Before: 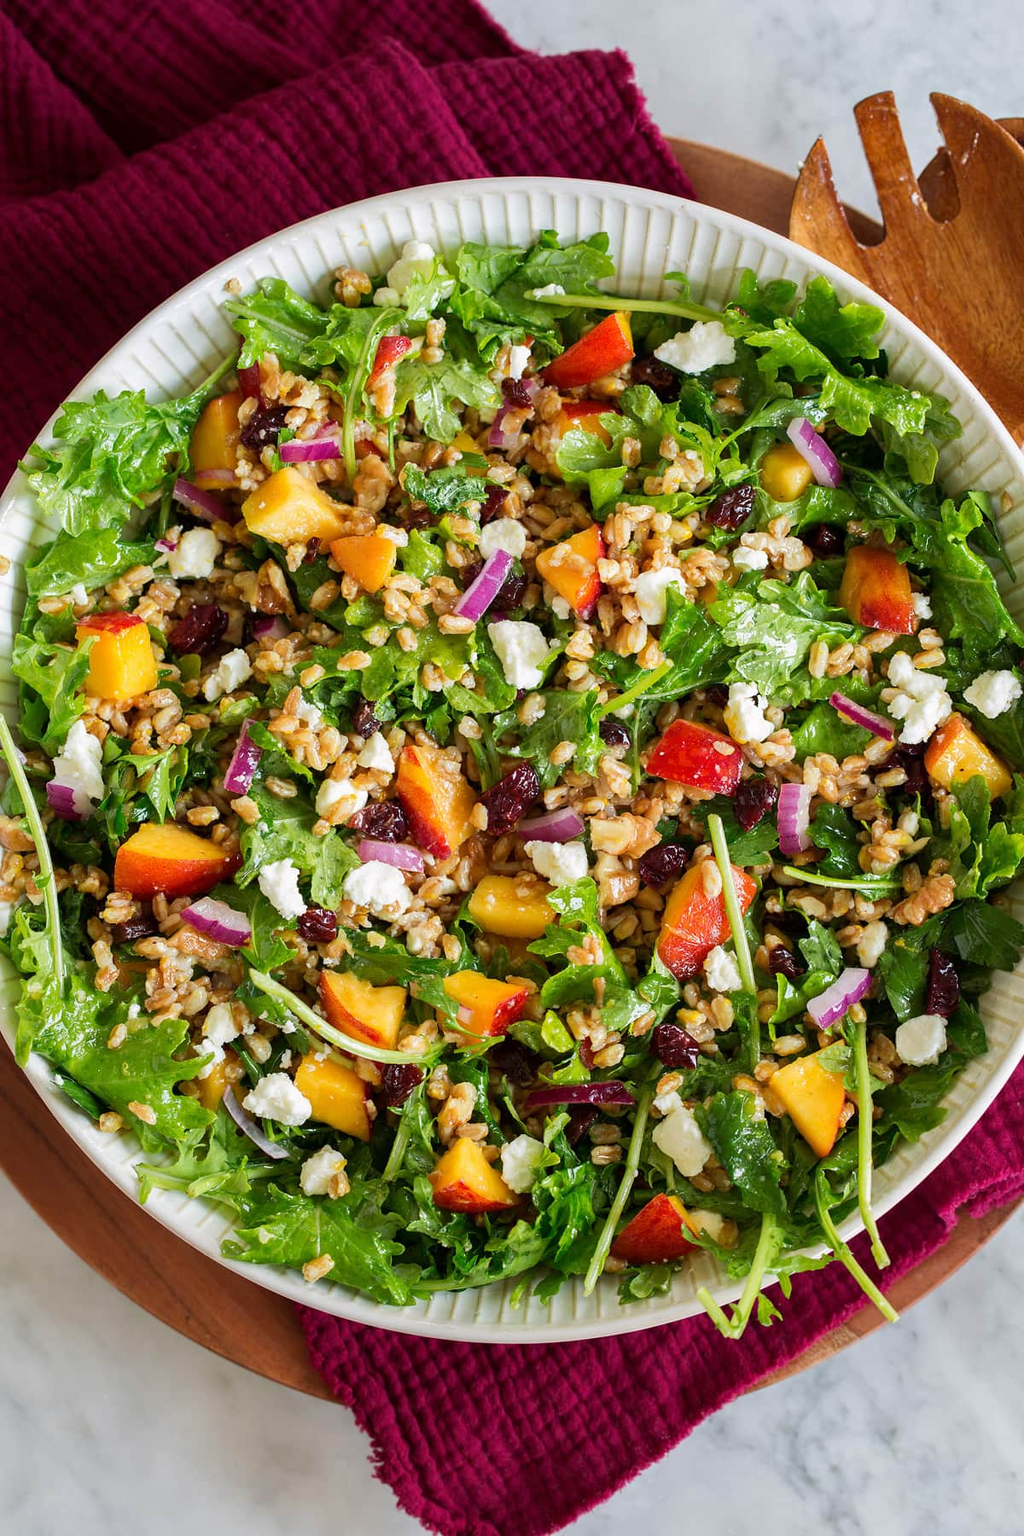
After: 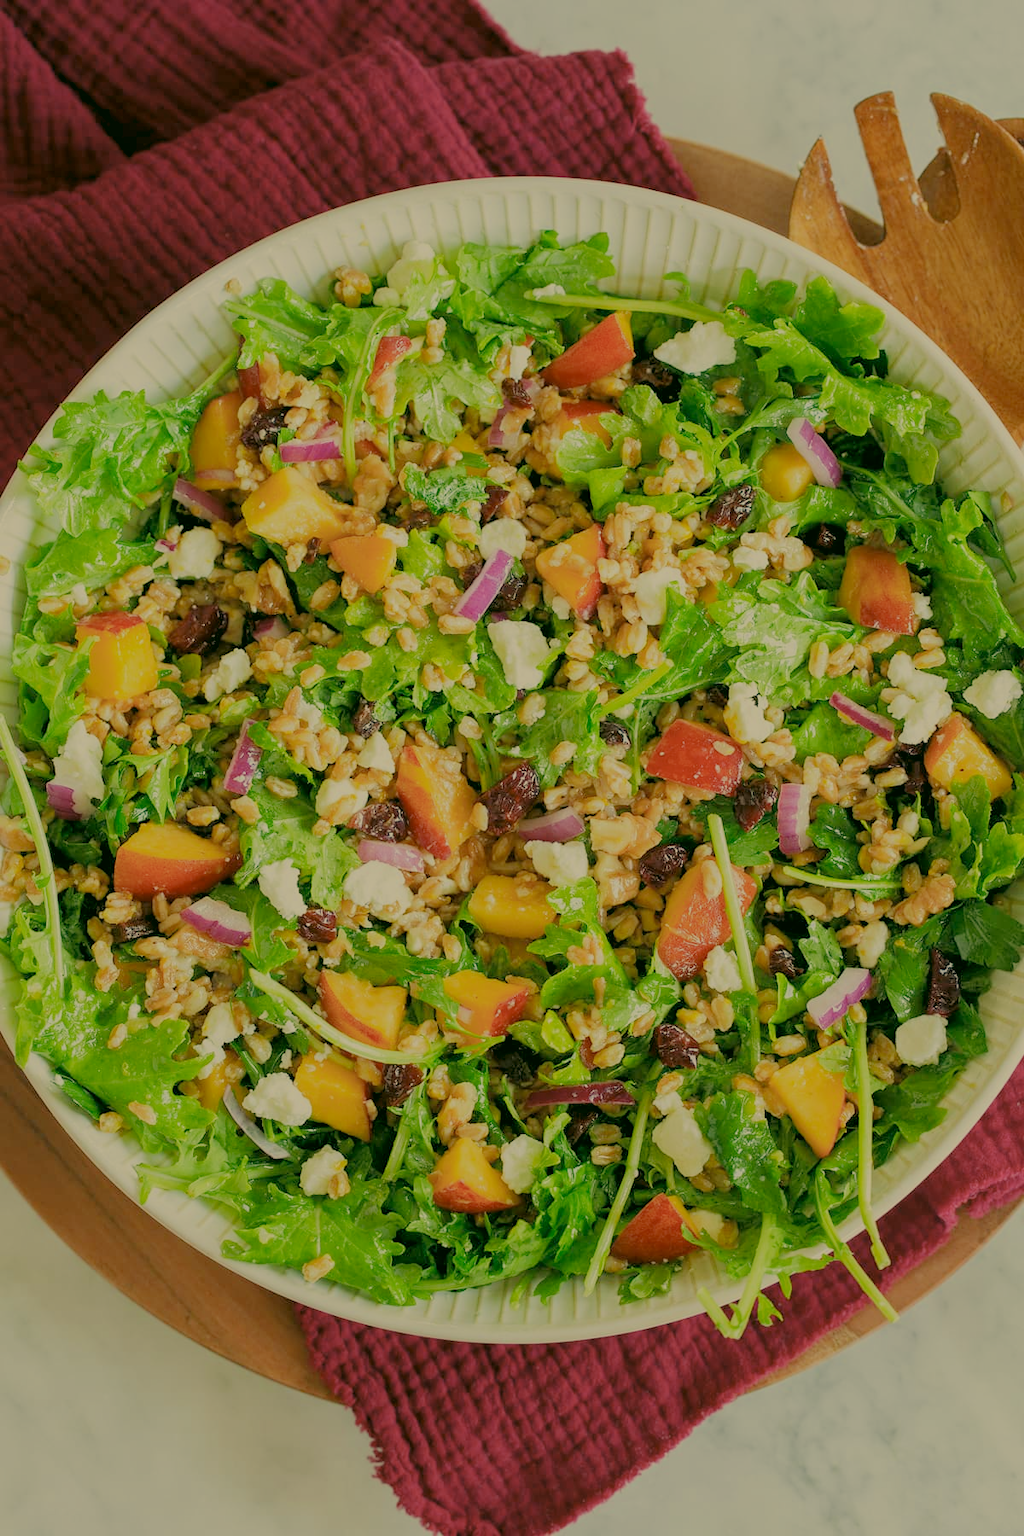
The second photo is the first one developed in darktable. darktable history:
color correction: highlights a* 5.32, highlights b* 23.68, shadows a* -16.22, shadows b* 3.83
filmic rgb: black relative exposure -8.02 EV, white relative exposure 8.02 EV, target black luminance 0%, hardness 2.42, latitude 75.84%, contrast 0.555, shadows ↔ highlights balance 0.001%
exposure: exposure 0.551 EV, compensate exposure bias true, compensate highlight preservation false
